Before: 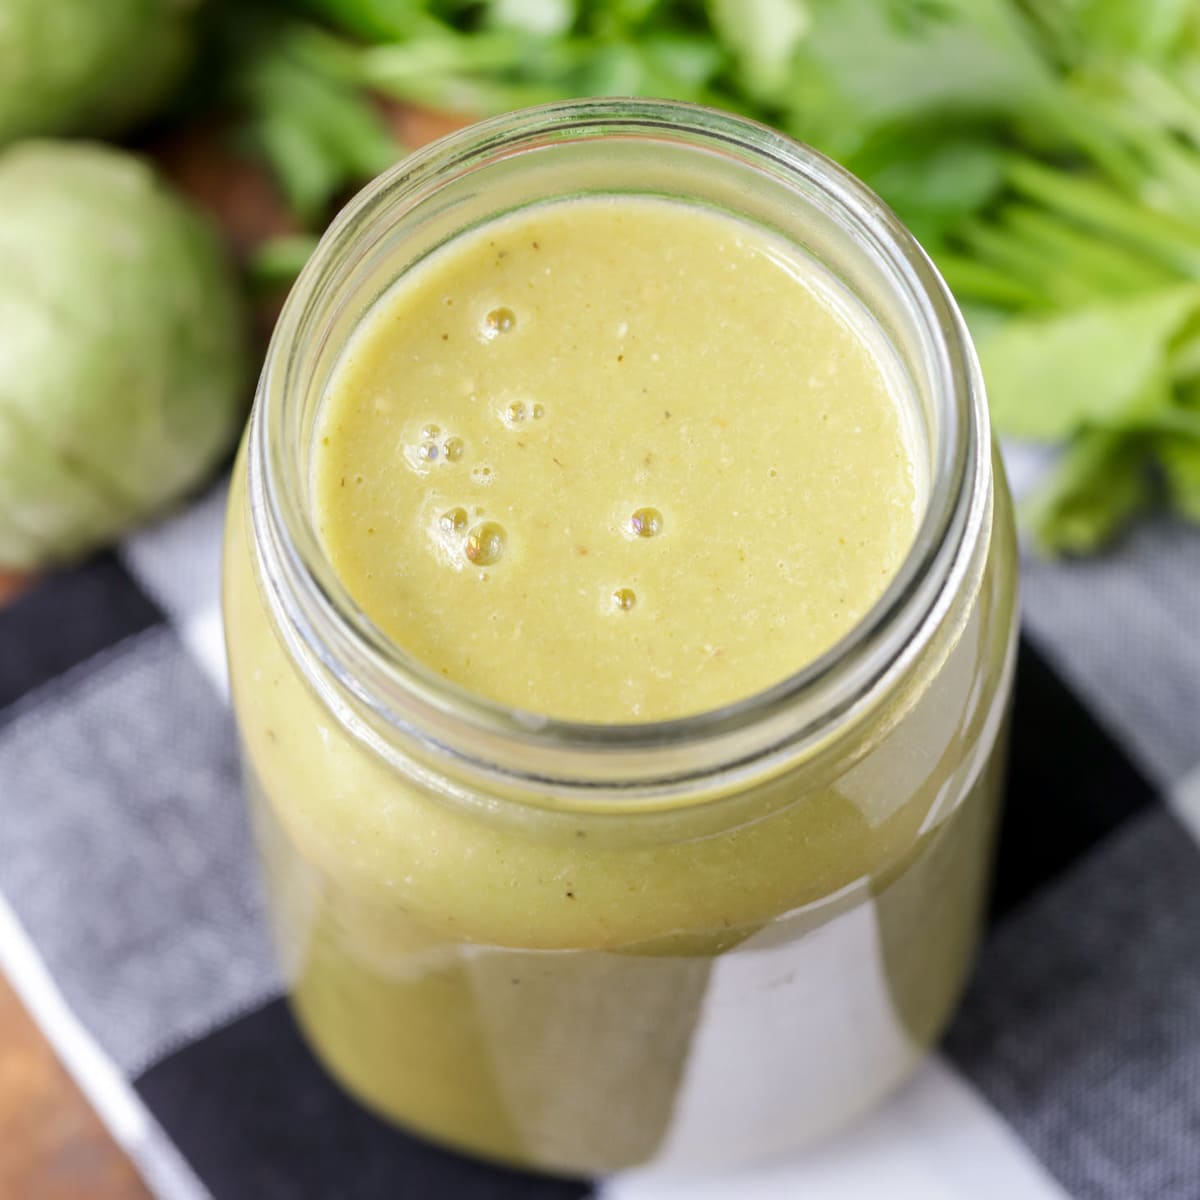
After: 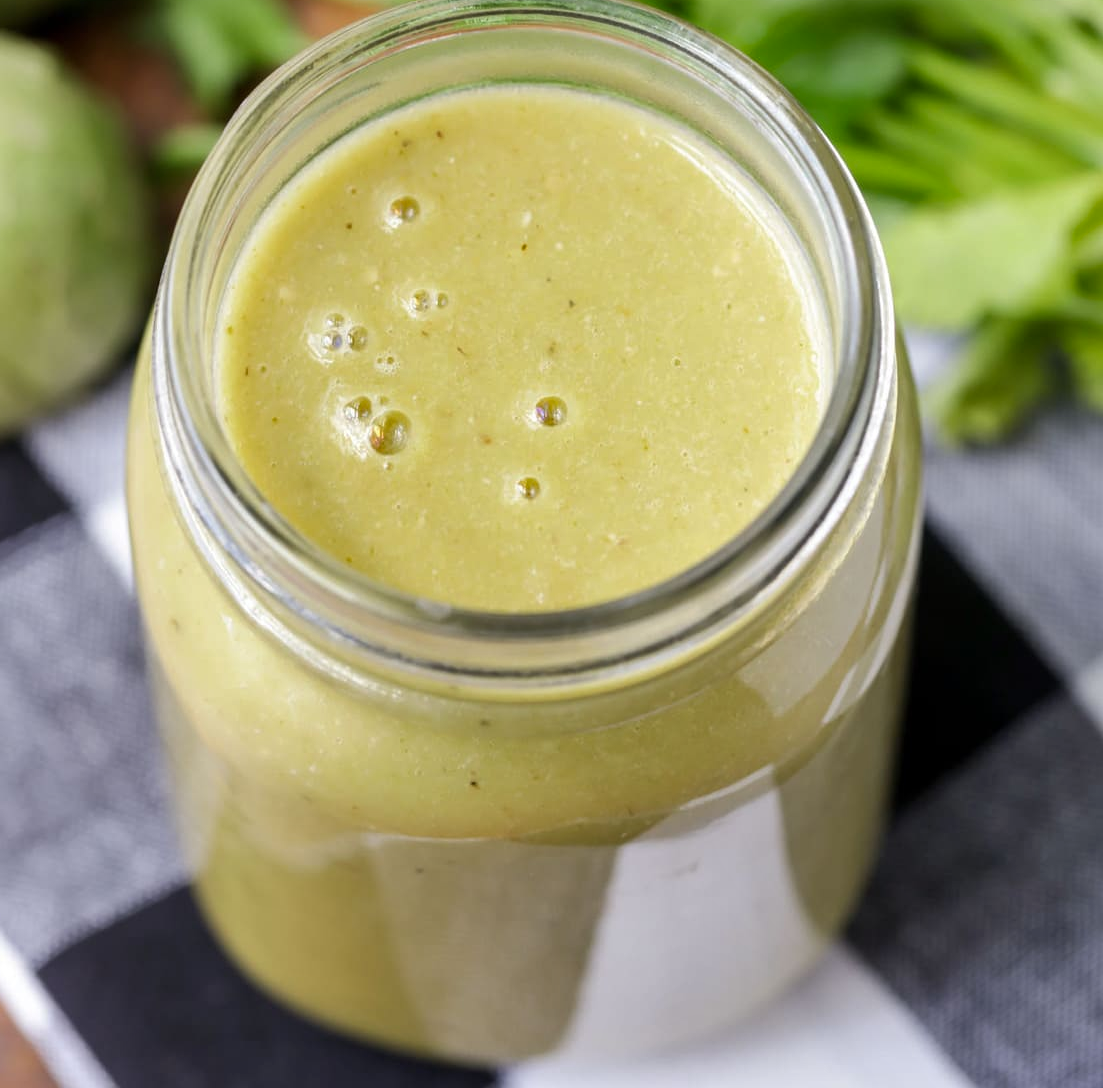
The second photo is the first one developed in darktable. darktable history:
shadows and highlights: radius 131.54, soften with gaussian
crop and rotate: left 8.005%, top 9.274%
